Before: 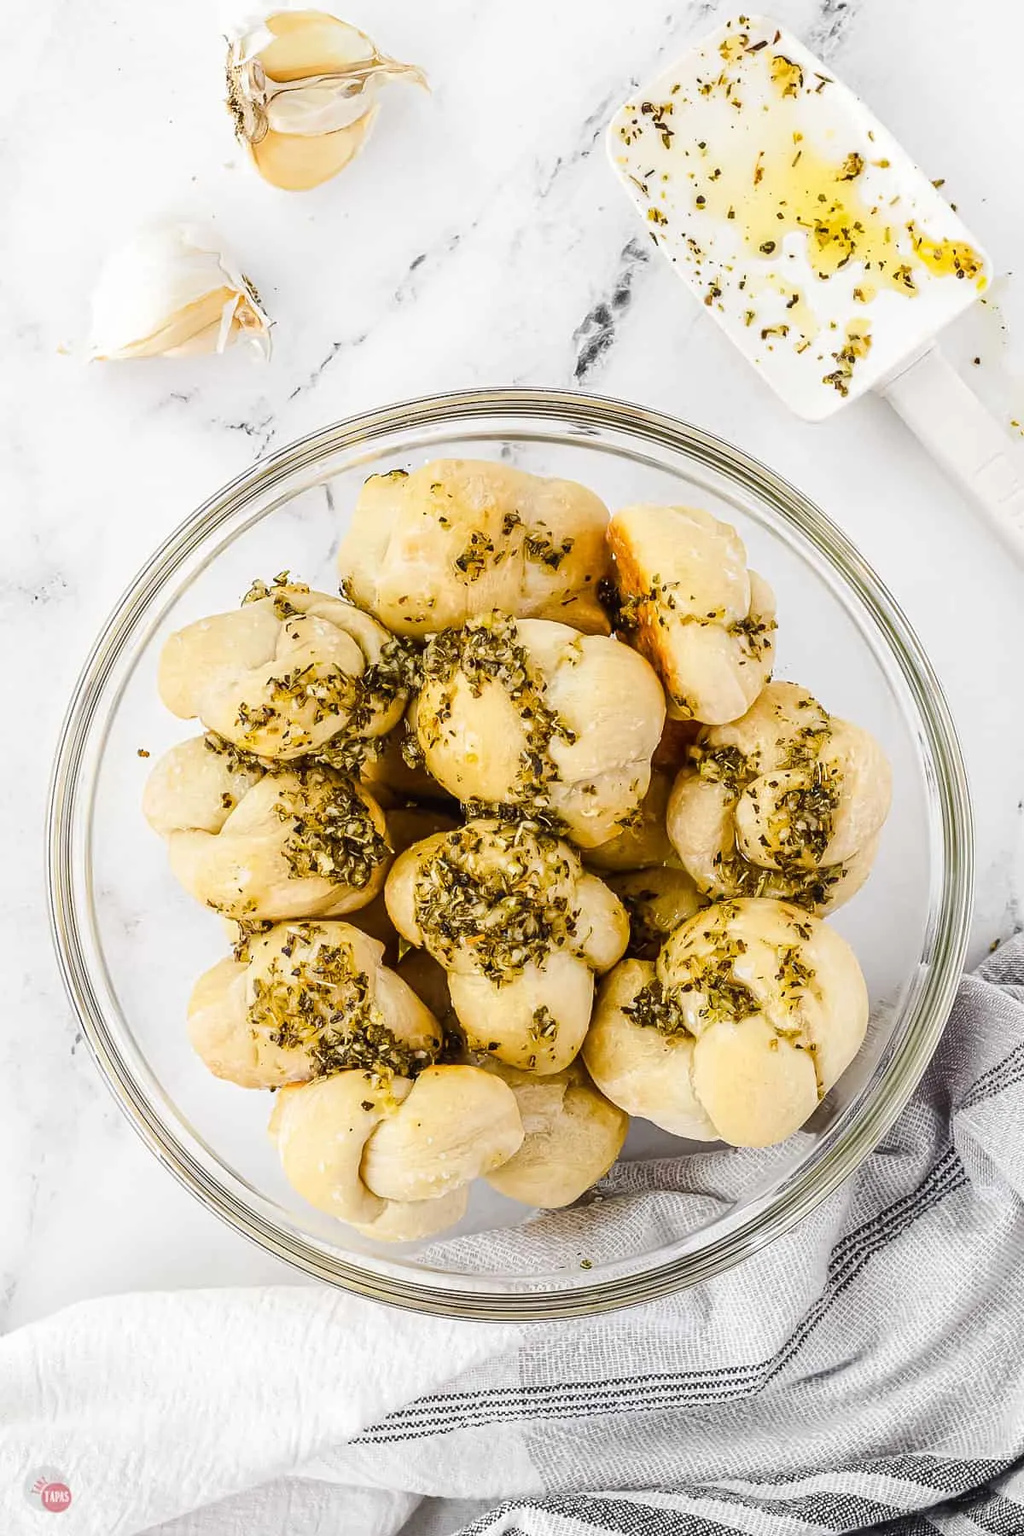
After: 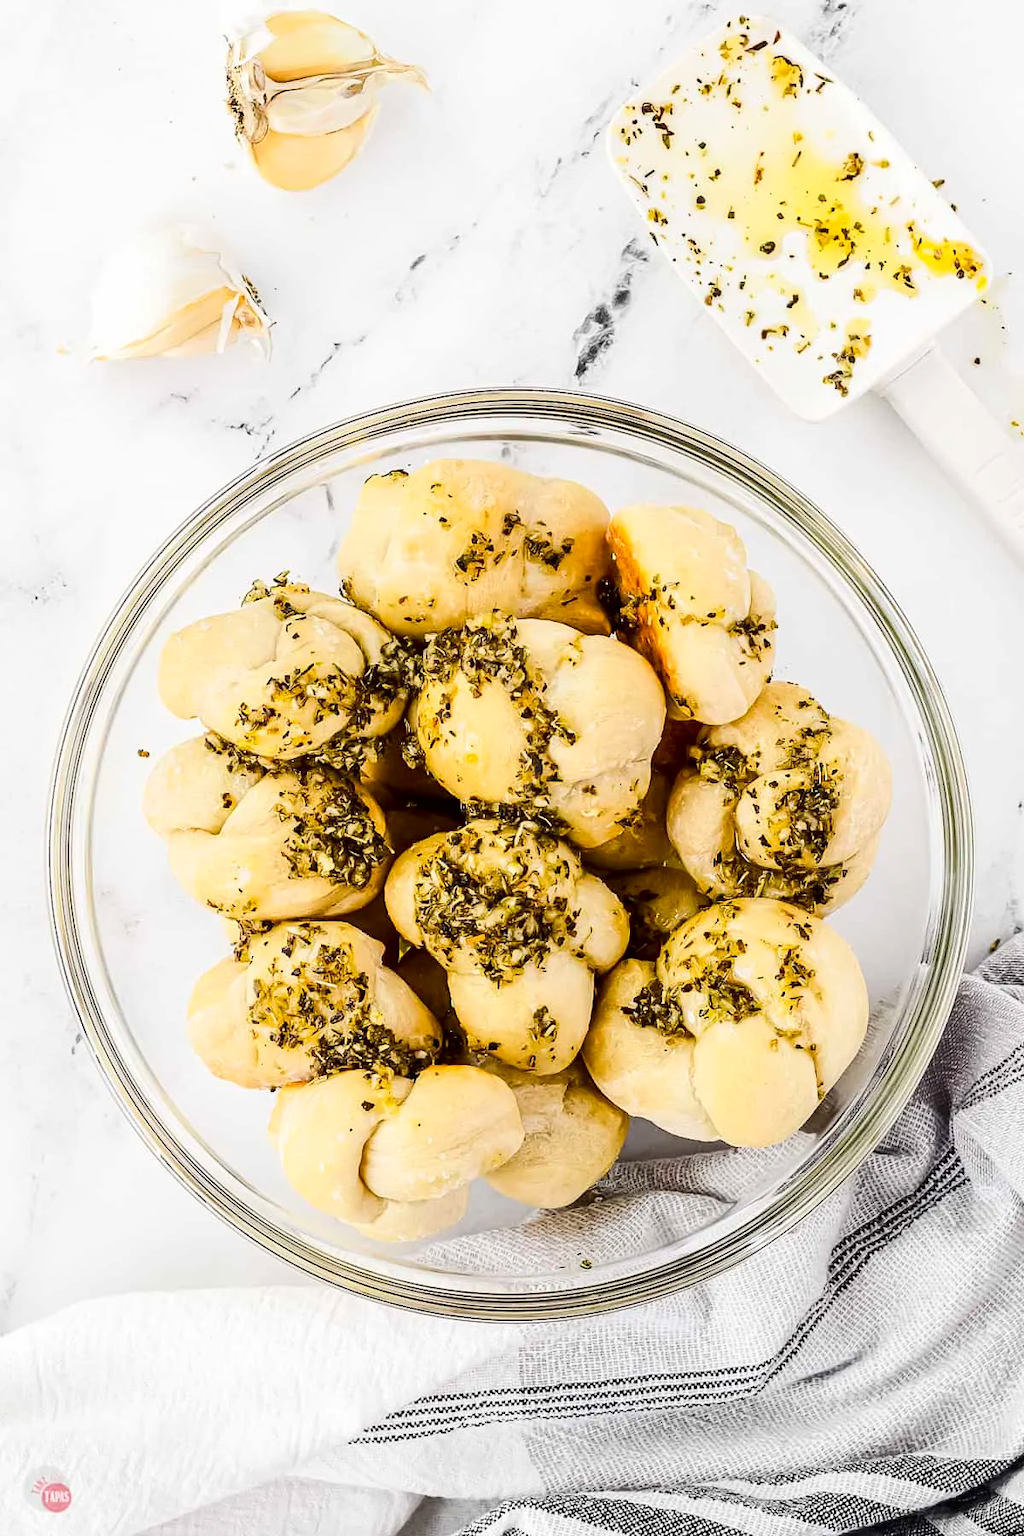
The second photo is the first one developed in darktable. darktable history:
contrast brightness saturation: contrast 0.067, brightness -0.152, saturation 0.113
tone curve: curves: ch0 [(0, 0) (0.004, 0.001) (0.133, 0.16) (0.325, 0.399) (0.475, 0.588) (0.832, 0.903) (1, 1)], color space Lab, independent channels, preserve colors none
